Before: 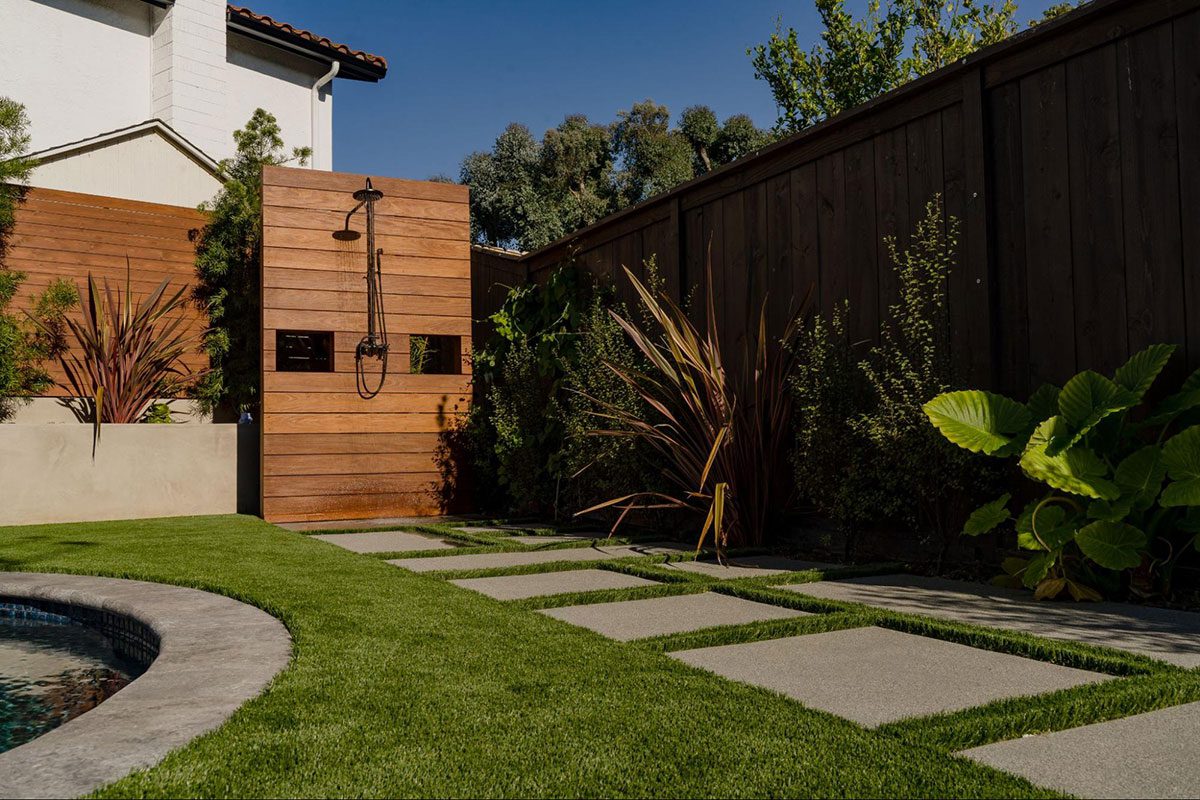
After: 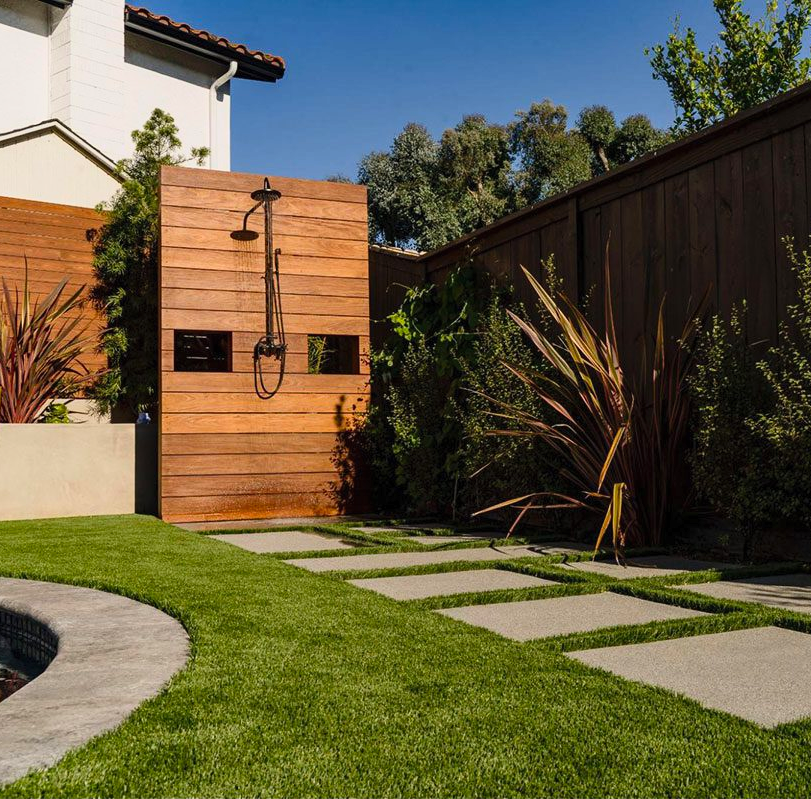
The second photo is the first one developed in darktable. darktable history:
contrast brightness saturation: contrast 0.204, brightness 0.163, saturation 0.227
crop and rotate: left 8.579%, right 23.807%
